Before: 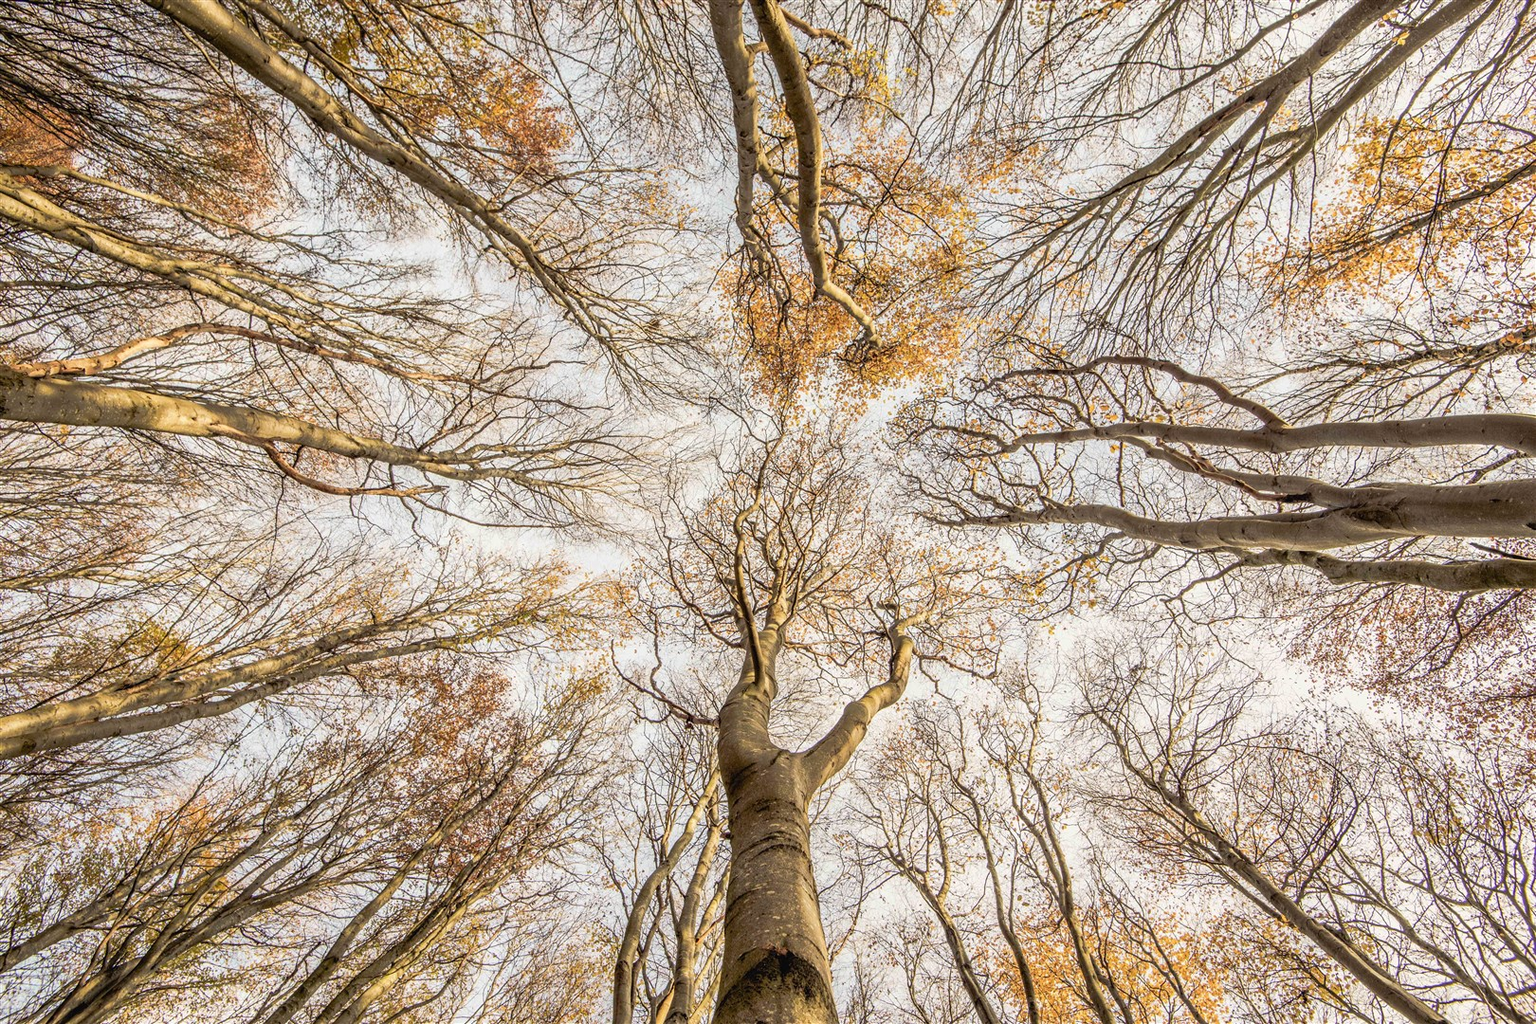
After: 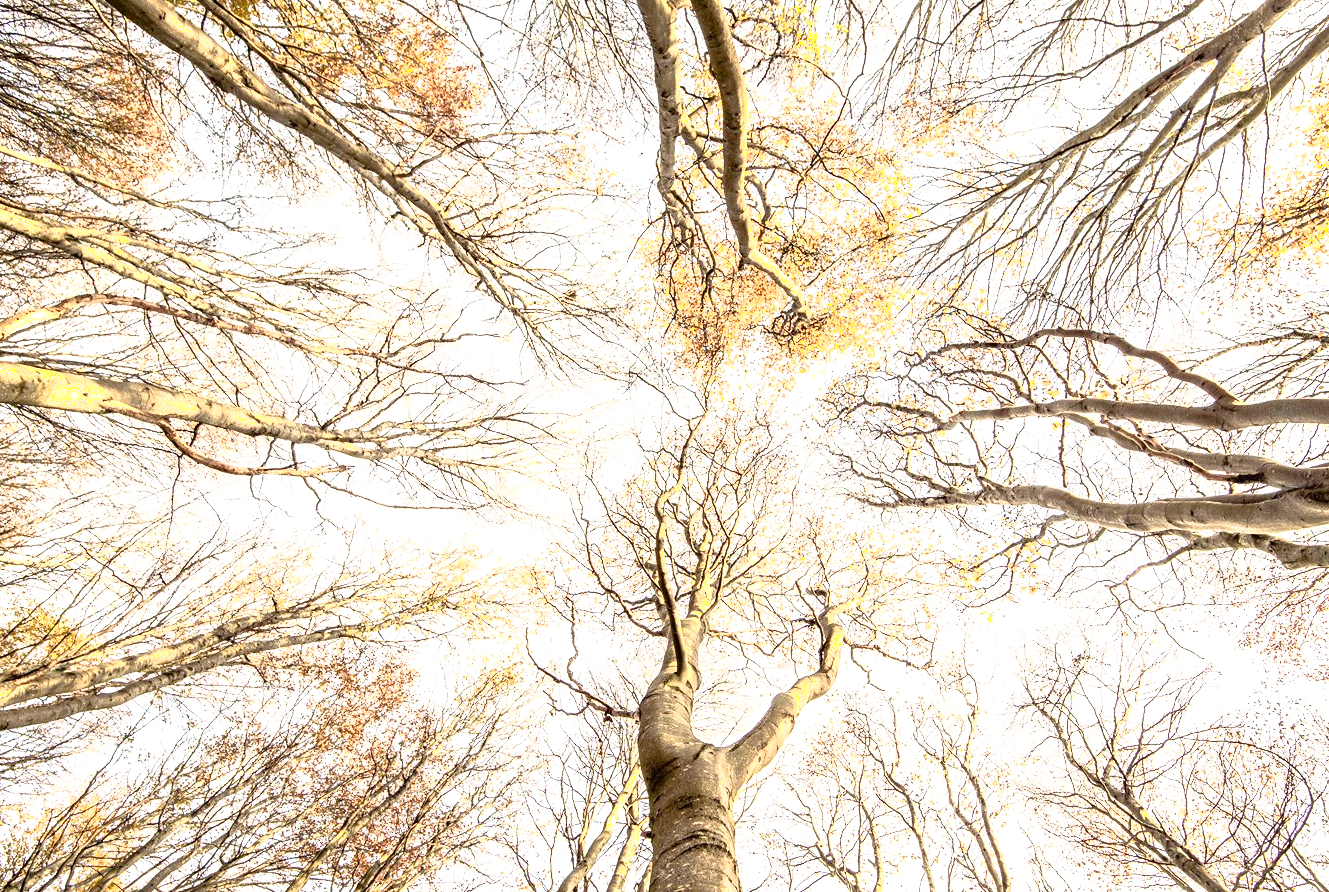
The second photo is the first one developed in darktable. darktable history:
crop and rotate: left 7.36%, top 4.453%, right 10.543%, bottom 12.946%
shadows and highlights: shadows -62.11, white point adjustment -5.4, highlights 59.76
exposure: exposure 1.001 EV, compensate highlight preservation false
